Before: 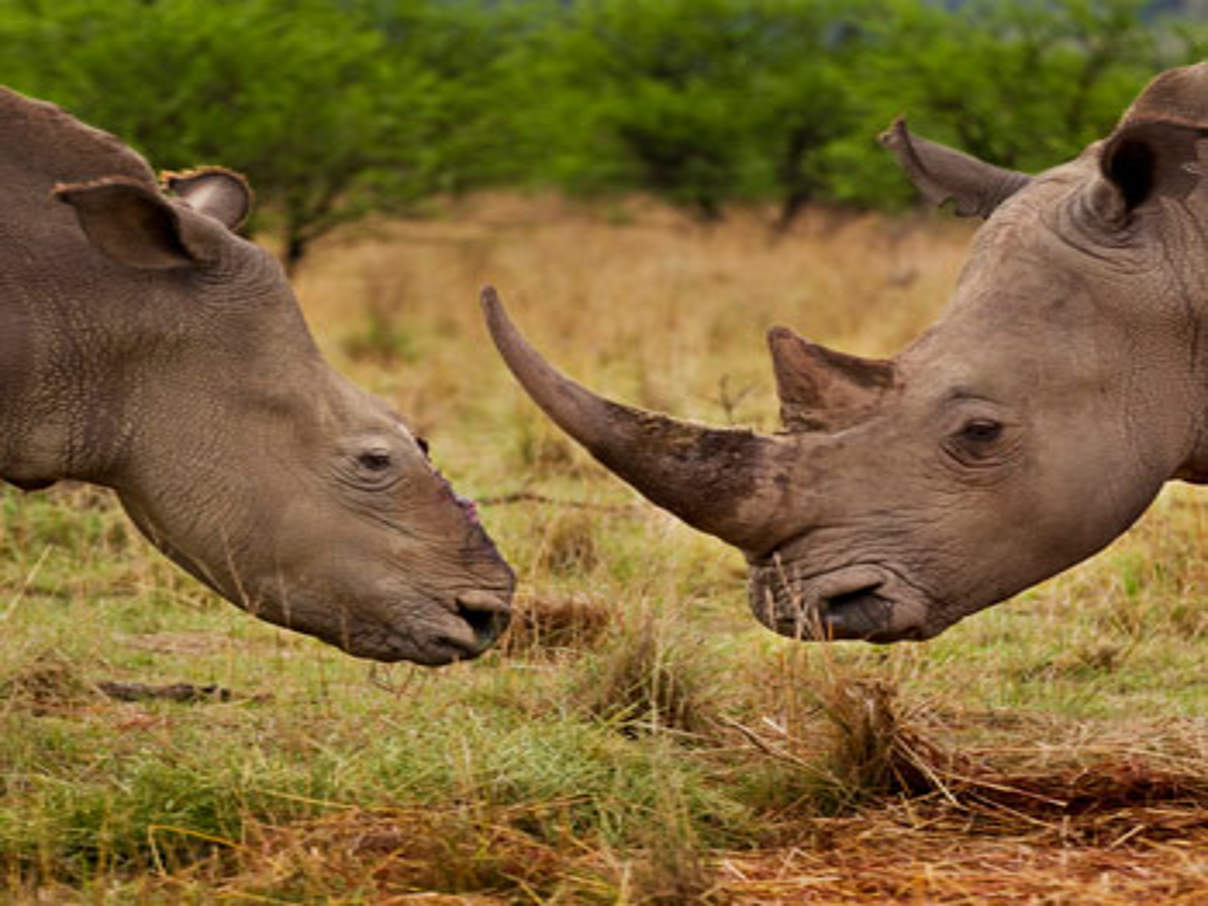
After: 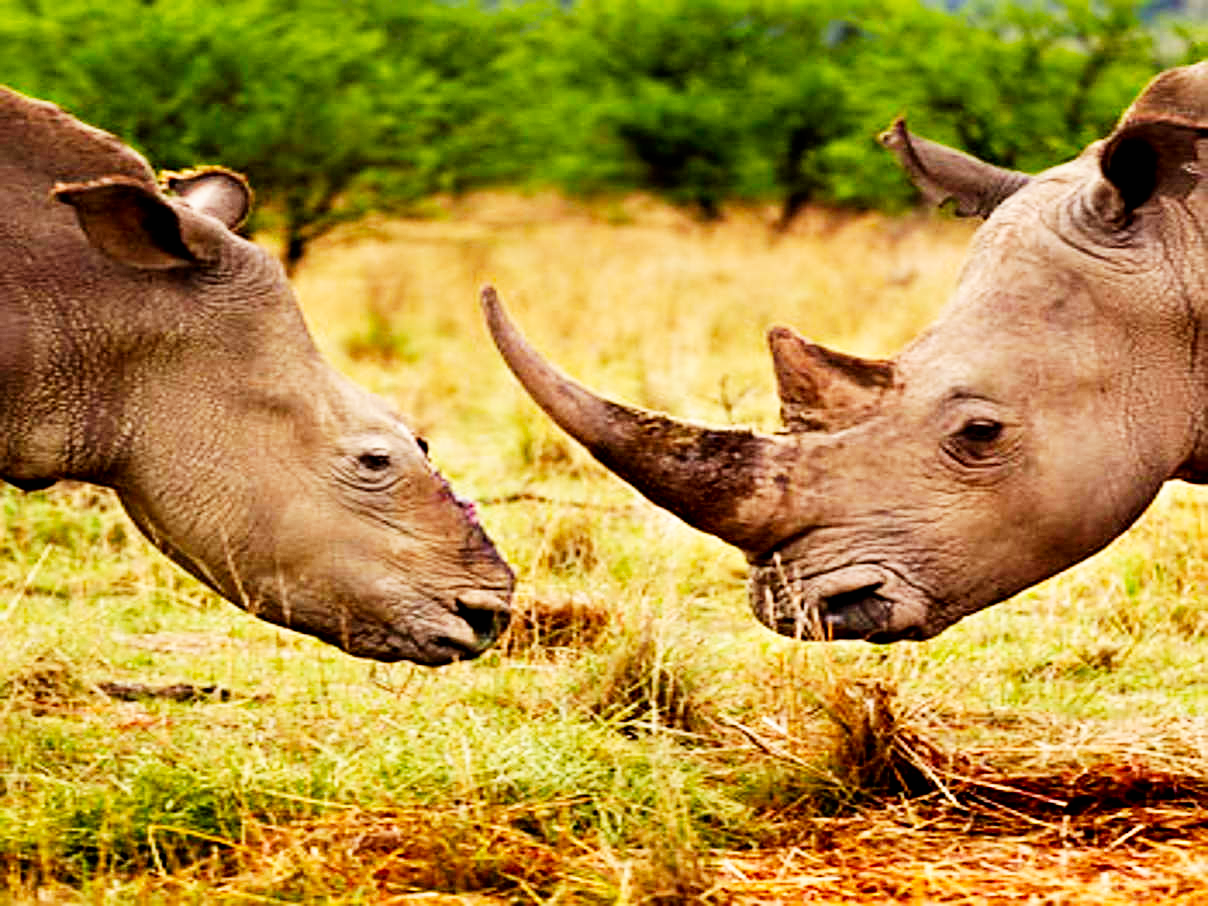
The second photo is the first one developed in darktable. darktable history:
exposure: black level correction 0.009, compensate highlight preservation false
sharpen: radius 1.957
base curve: curves: ch0 [(0, 0) (0.007, 0.004) (0.027, 0.03) (0.046, 0.07) (0.207, 0.54) (0.442, 0.872) (0.673, 0.972) (1, 1)], preserve colors none
